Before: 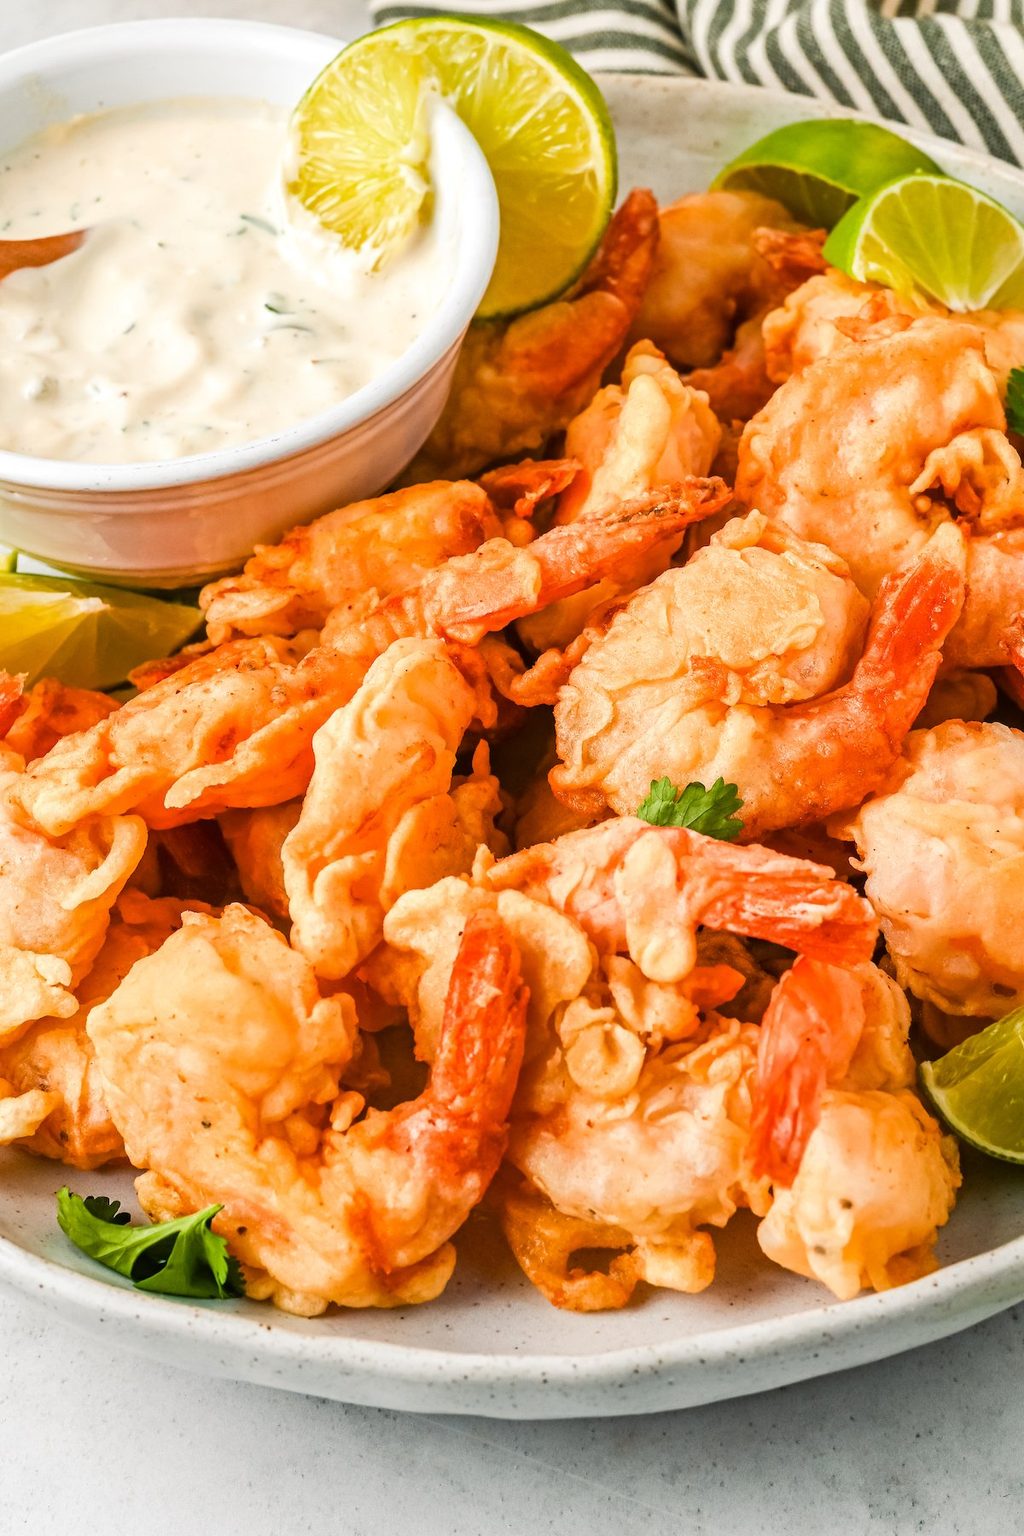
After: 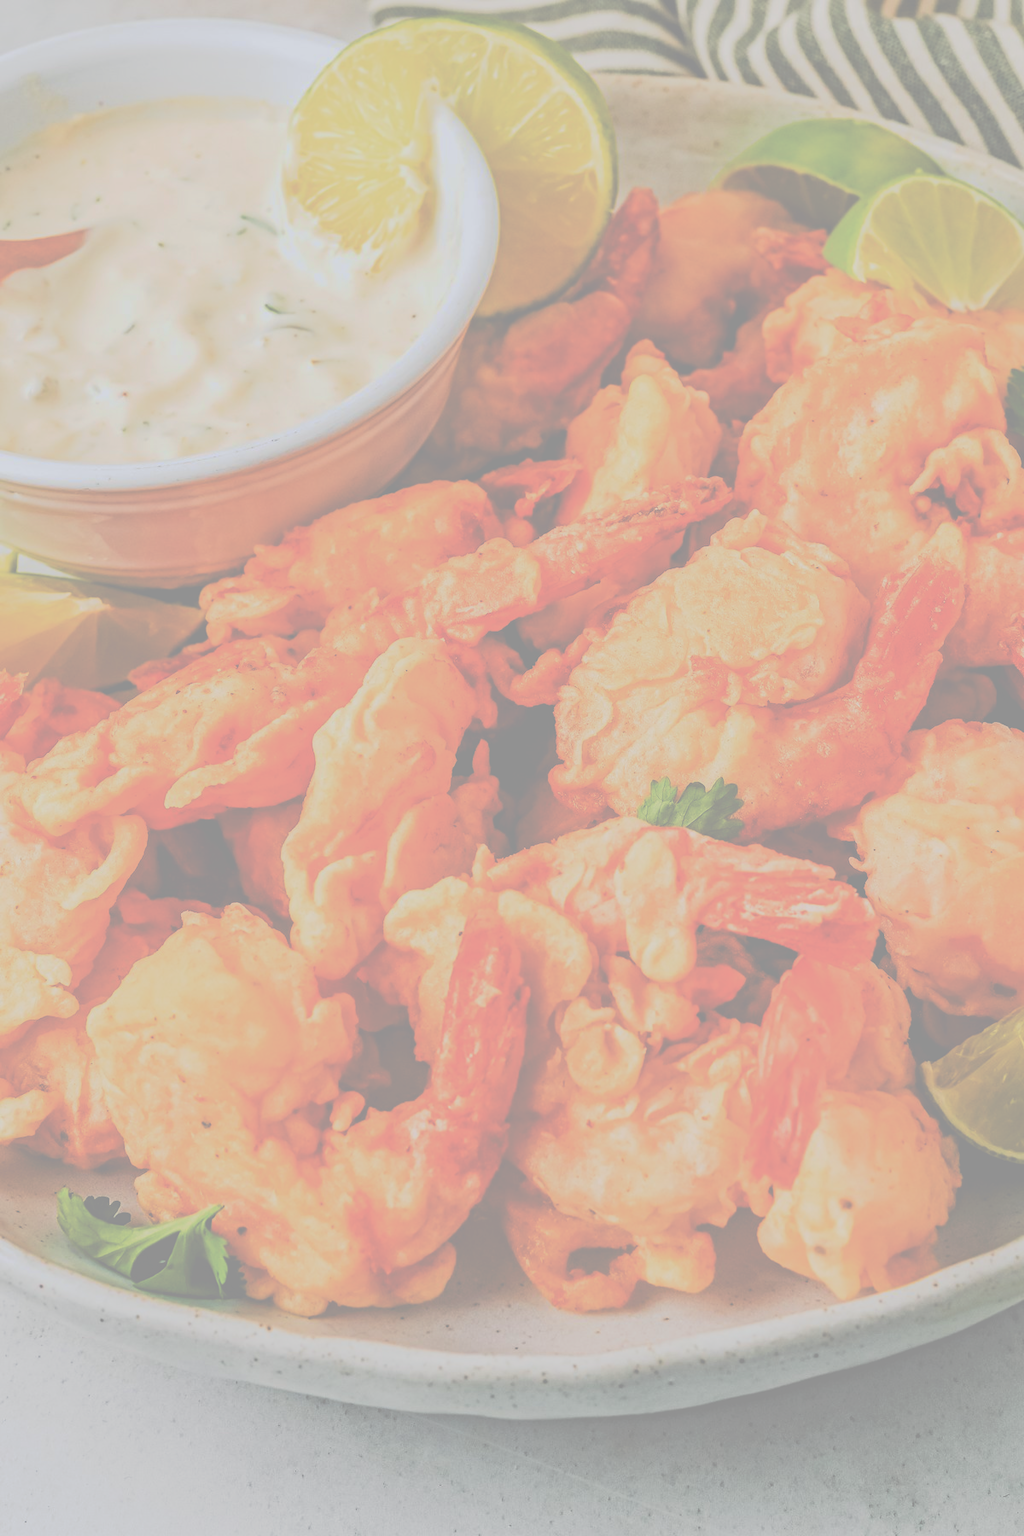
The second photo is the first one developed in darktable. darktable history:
contrast brightness saturation: brightness 0.142
haze removal: strength 0.527, distance 0.925, compatibility mode true, adaptive false
tone curve: curves: ch0 [(0, 0) (0.003, 0.6) (0.011, 0.6) (0.025, 0.601) (0.044, 0.601) (0.069, 0.601) (0.1, 0.601) (0.136, 0.602) (0.177, 0.605) (0.224, 0.609) (0.277, 0.615) (0.335, 0.625) (0.399, 0.633) (0.468, 0.654) (0.543, 0.676) (0.623, 0.71) (0.709, 0.753) (0.801, 0.802) (0.898, 0.85) (1, 1)], preserve colors none
filmic rgb: black relative exposure -7.99 EV, white relative exposure 4.05 EV, threshold 3 EV, hardness 4.18, color science v6 (2022), enable highlight reconstruction true
